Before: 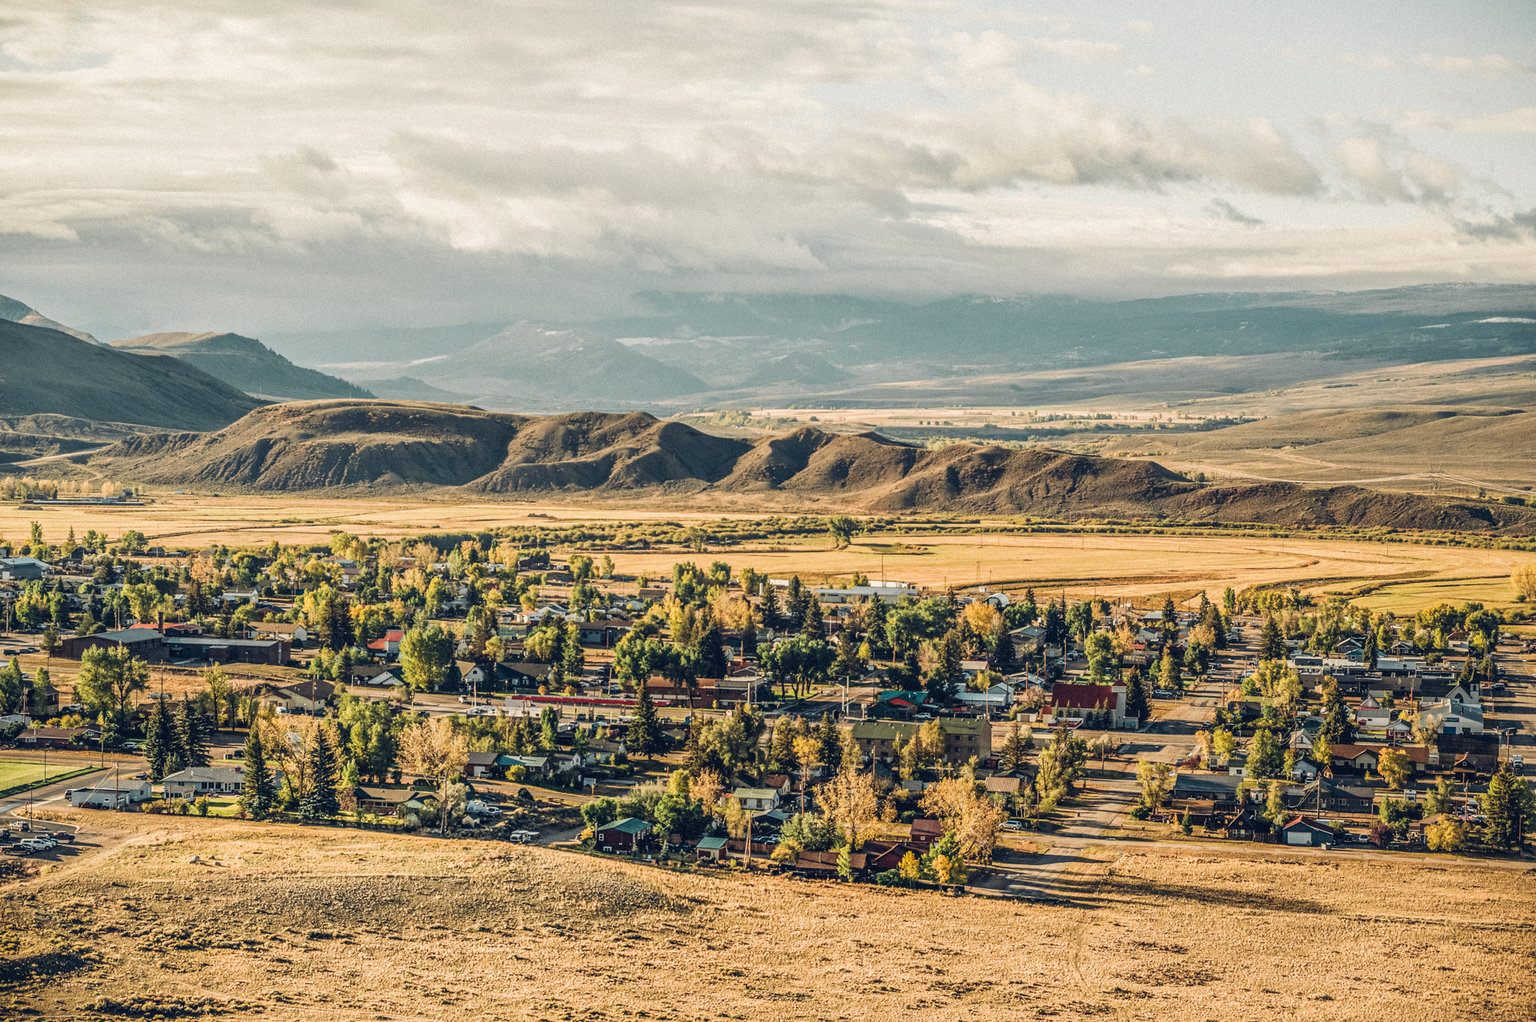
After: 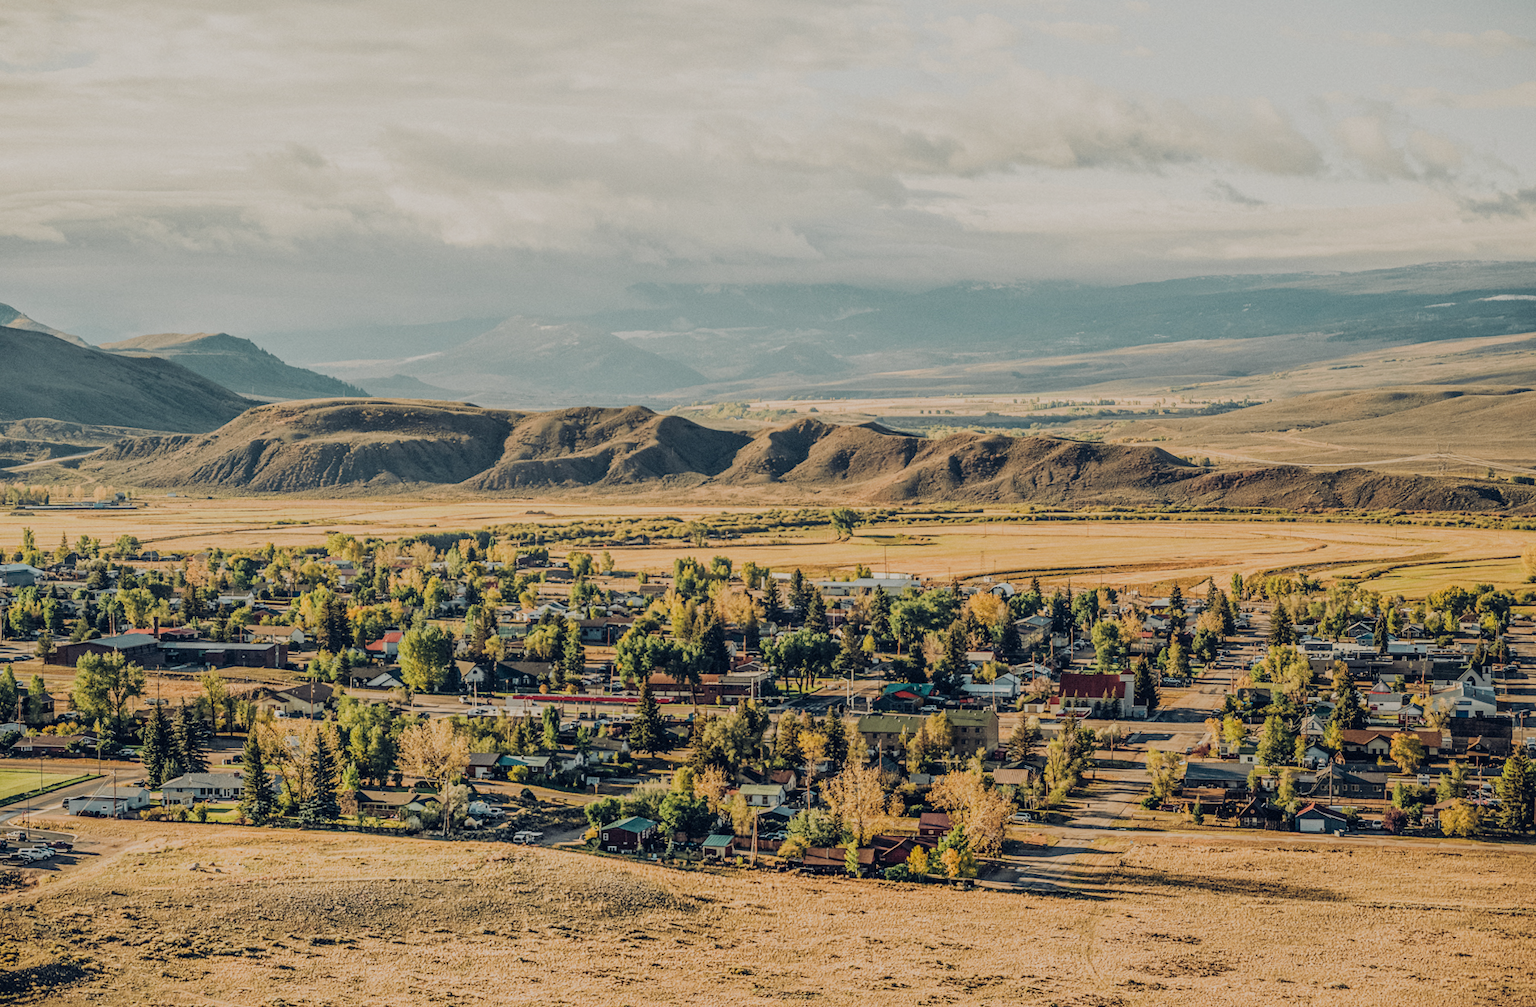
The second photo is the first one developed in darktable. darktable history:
filmic rgb: black relative exposure -7.65 EV, white relative exposure 4.56 EV, hardness 3.61
rotate and perspective: rotation -1°, crop left 0.011, crop right 0.989, crop top 0.025, crop bottom 0.975
color balance rgb: contrast -10%
